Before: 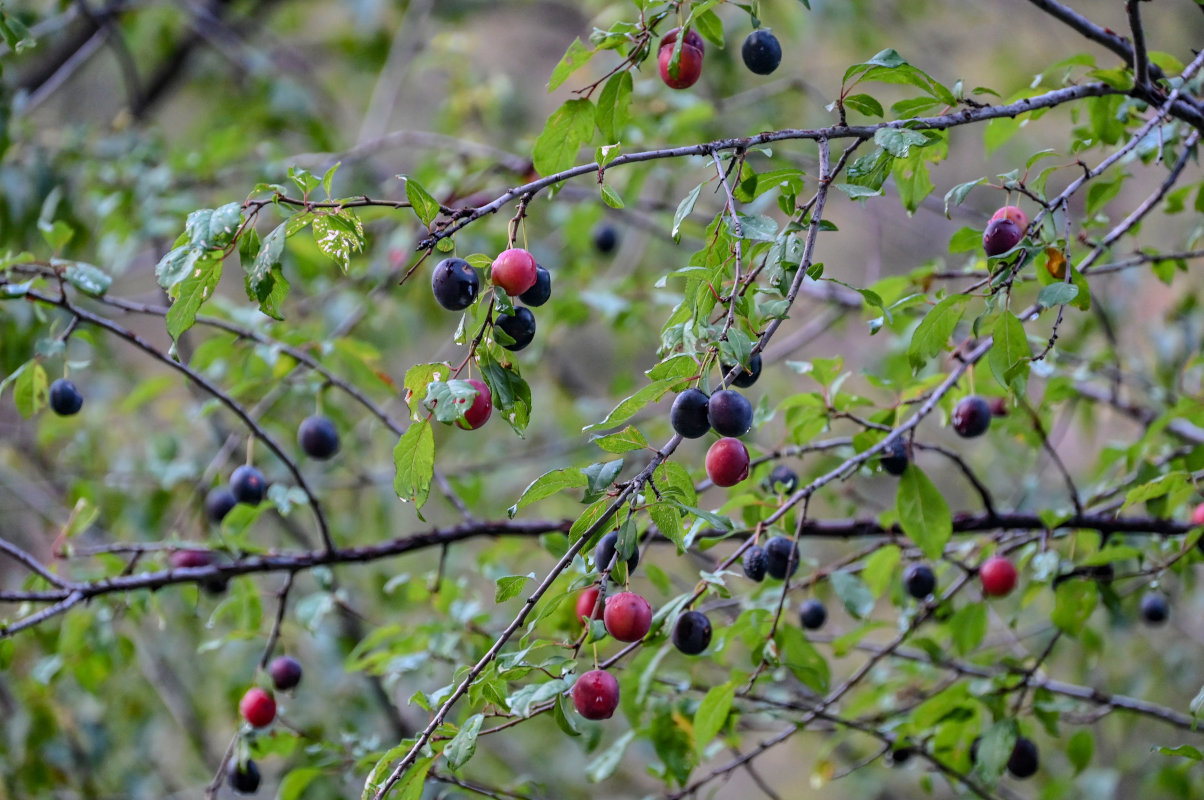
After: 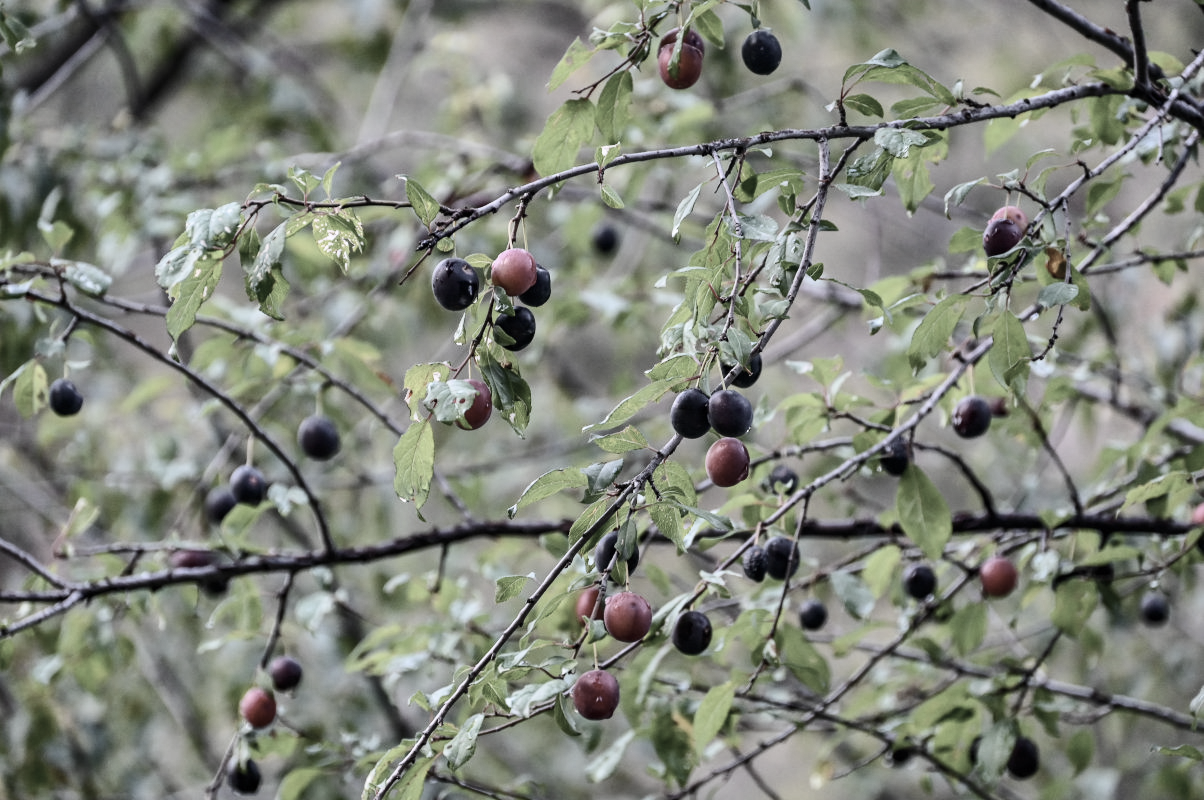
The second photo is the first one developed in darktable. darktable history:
contrast brightness saturation: contrast 0.26, brightness 0.08, saturation -0.62
shadows and highlights: highlights -54.15, soften with gaussian
